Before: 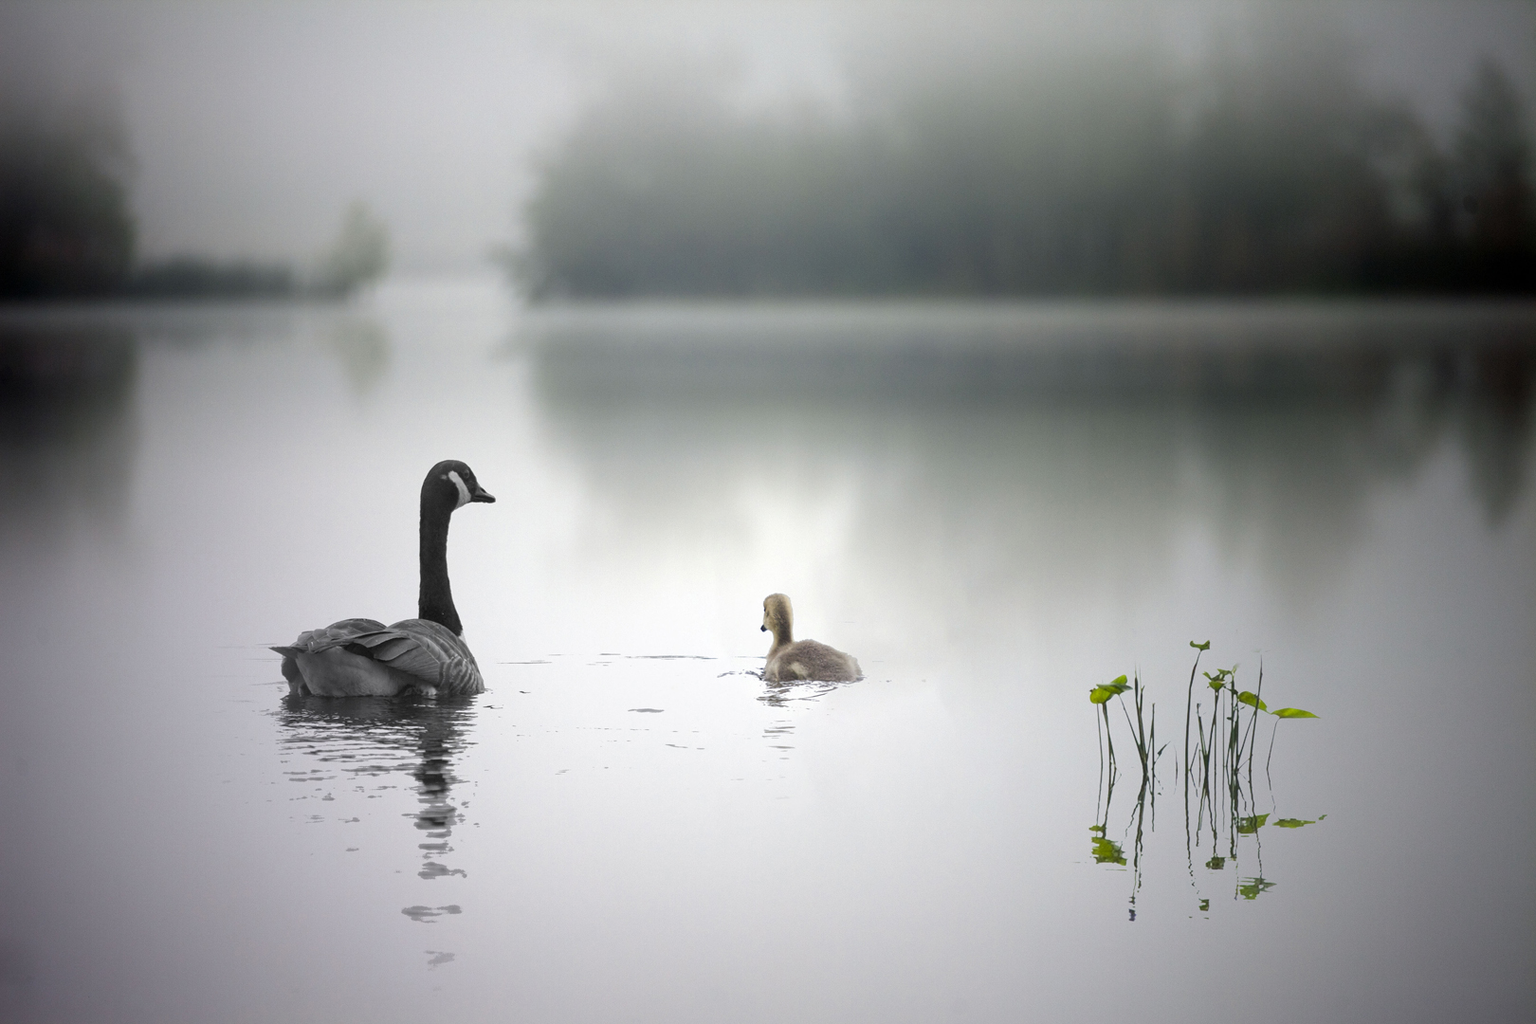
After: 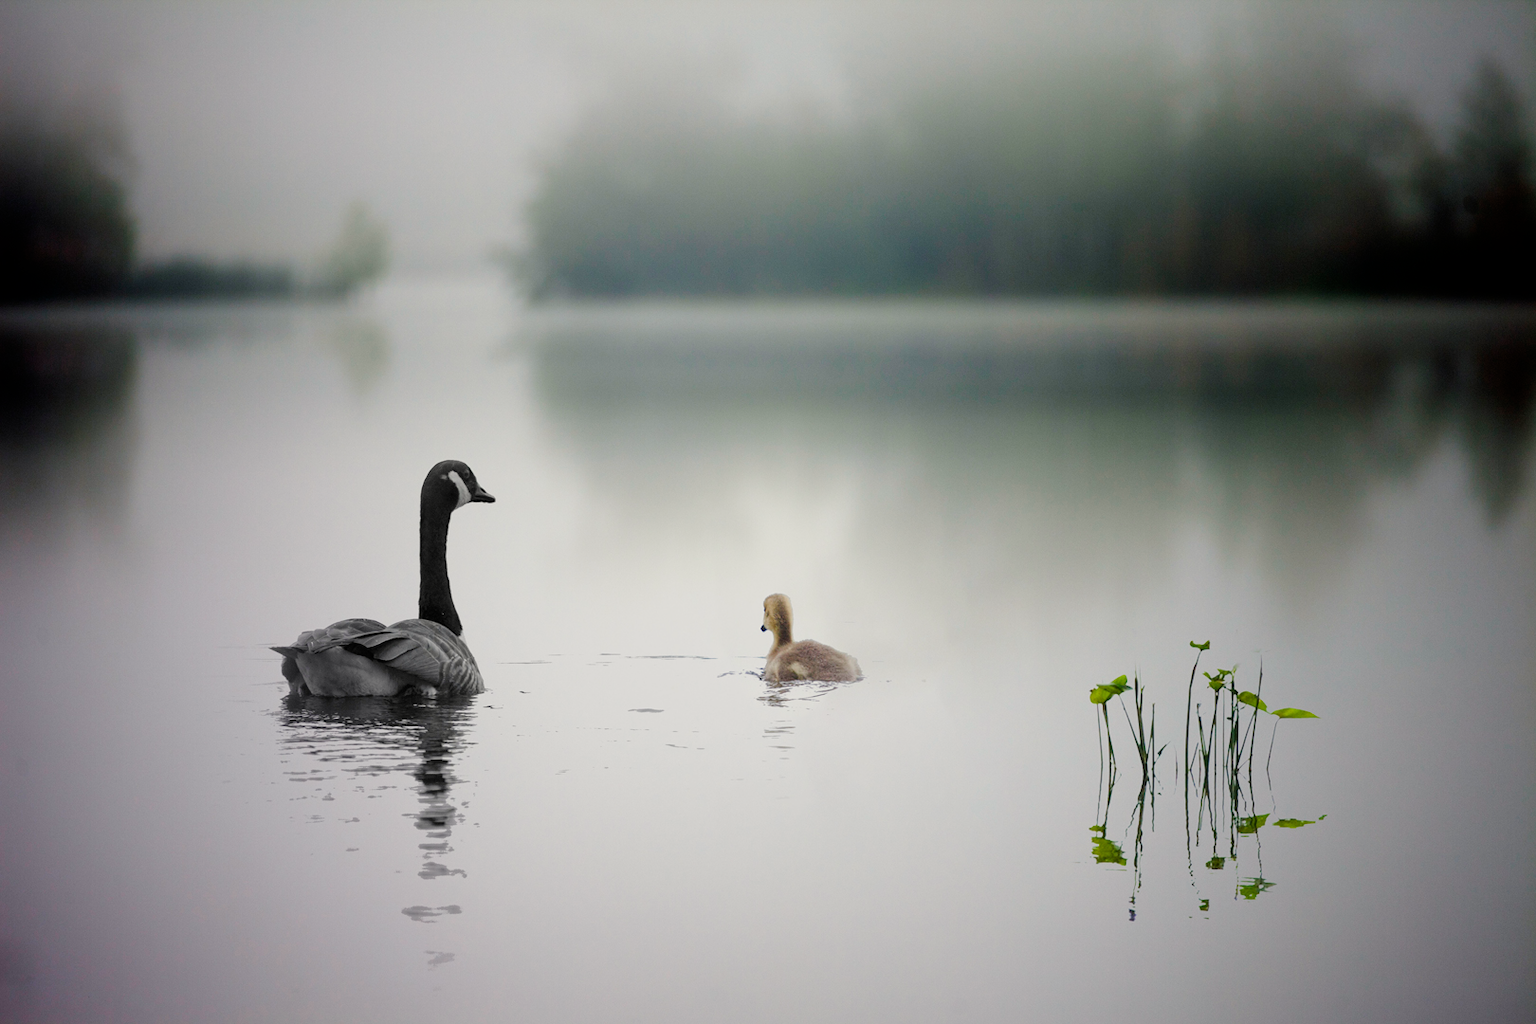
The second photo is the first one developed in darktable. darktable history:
color correction: highlights b* 2.92
tone curve: curves: ch0 [(0, 0) (0.161, 0.144) (0.501, 0.497) (1, 1)], preserve colors none
filmic rgb: black relative exposure -8.17 EV, white relative exposure 3.76 EV, hardness 4.44
color balance rgb: perceptual saturation grading › global saturation 23.775%, perceptual saturation grading › highlights -24.588%, perceptual saturation grading › mid-tones 23.799%, perceptual saturation grading › shadows 40.681%
